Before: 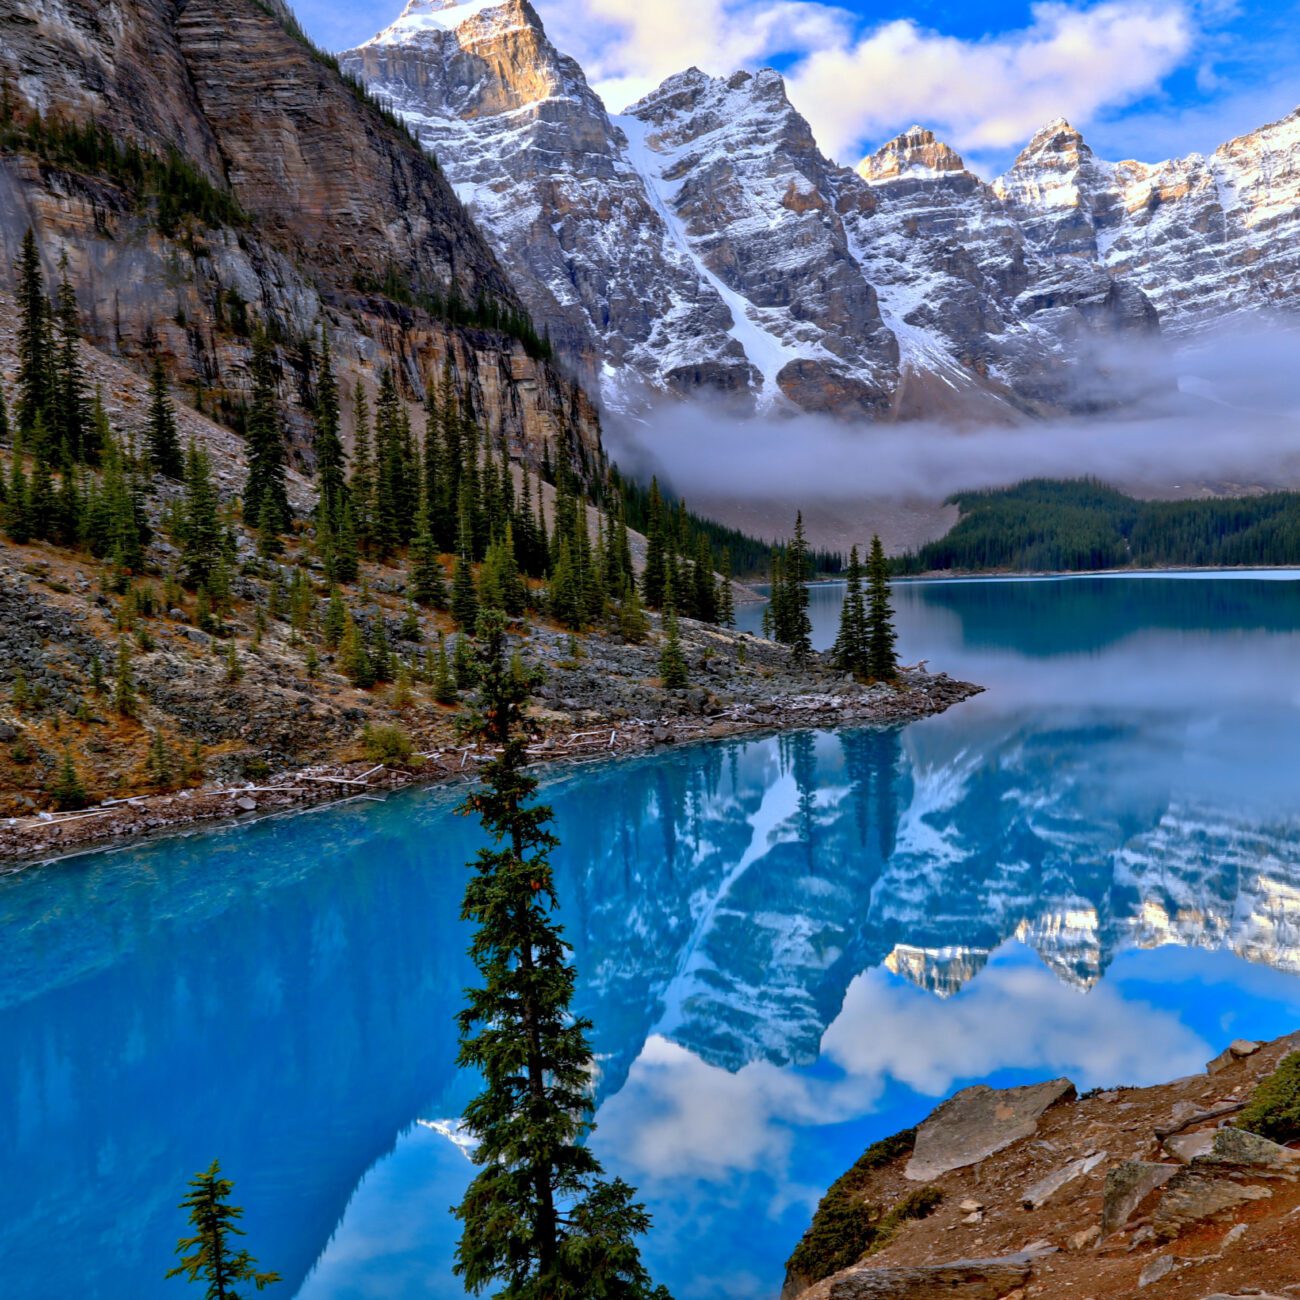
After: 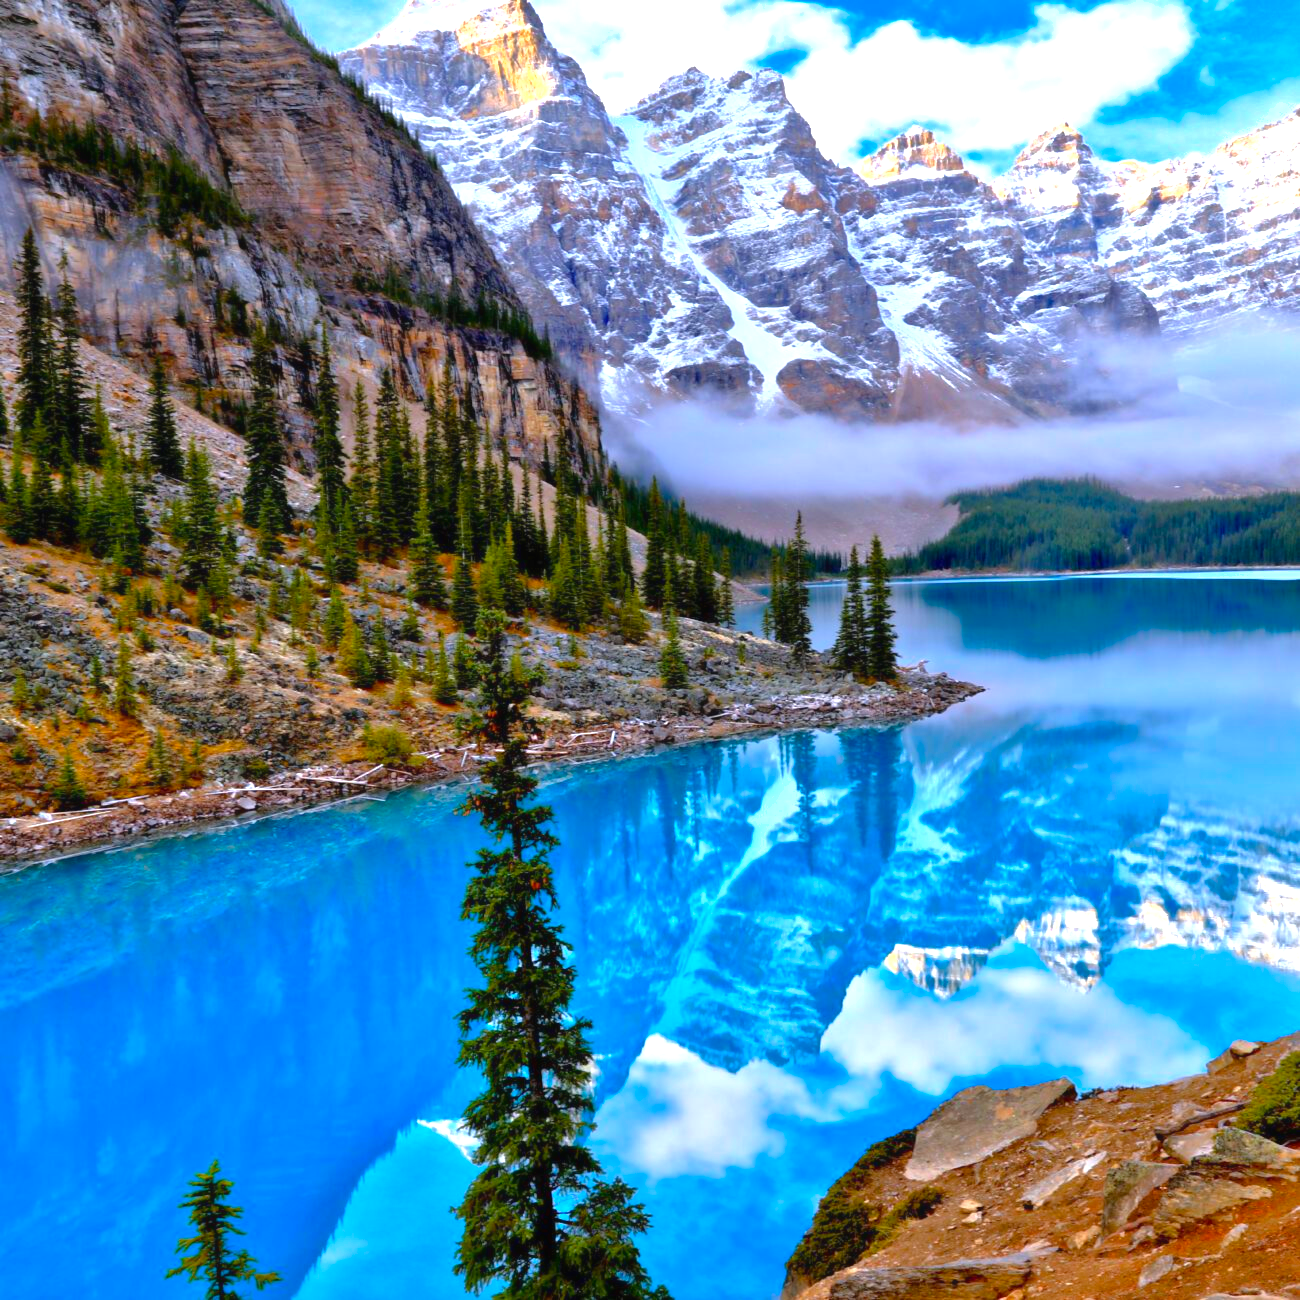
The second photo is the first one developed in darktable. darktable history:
contrast equalizer: octaves 7, y [[0.502, 0.505, 0.512, 0.529, 0.564, 0.588], [0.5 ×6], [0.502, 0.505, 0.512, 0.529, 0.564, 0.588], [0, 0.001, 0.001, 0.004, 0.008, 0.011], [0, 0.001, 0.001, 0.004, 0.008, 0.011]], mix -1
shadows and highlights: shadows -20, white point adjustment -2, highlights -35
tone equalizer: -8 EV -1.84 EV, -7 EV -1.16 EV, -6 EV -1.62 EV, smoothing diameter 25%, edges refinement/feathering 10, preserve details guided filter
color balance rgb: perceptual saturation grading › global saturation 20%, global vibrance 20%
exposure: black level correction 0, exposure 1.2 EV, compensate highlight preservation false
